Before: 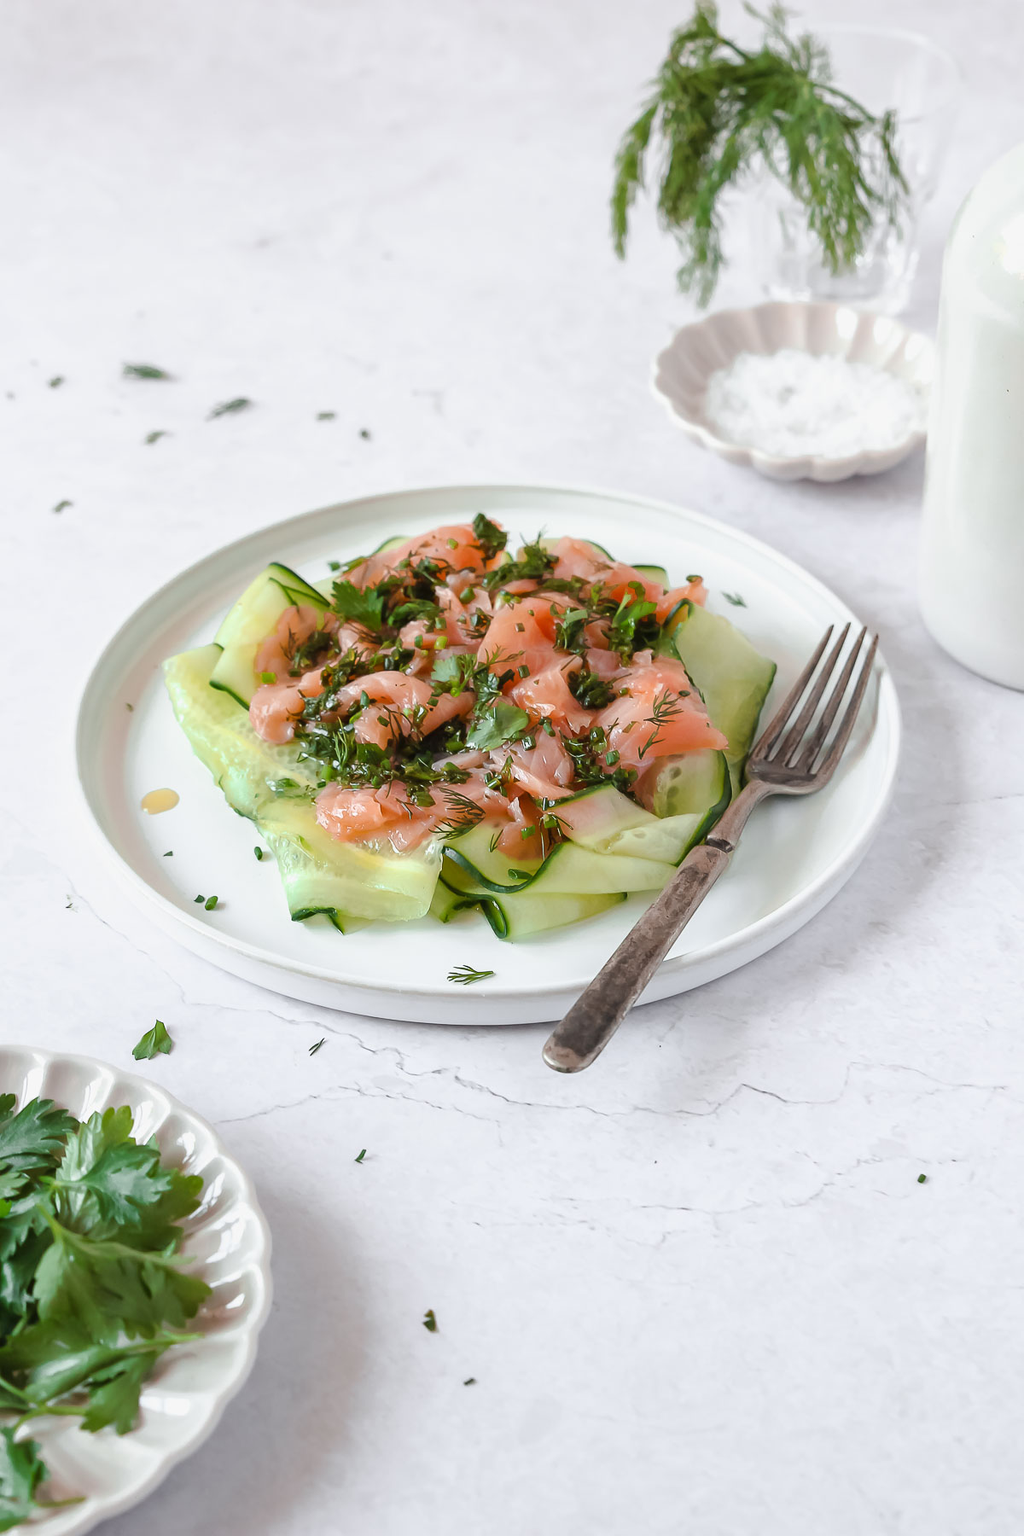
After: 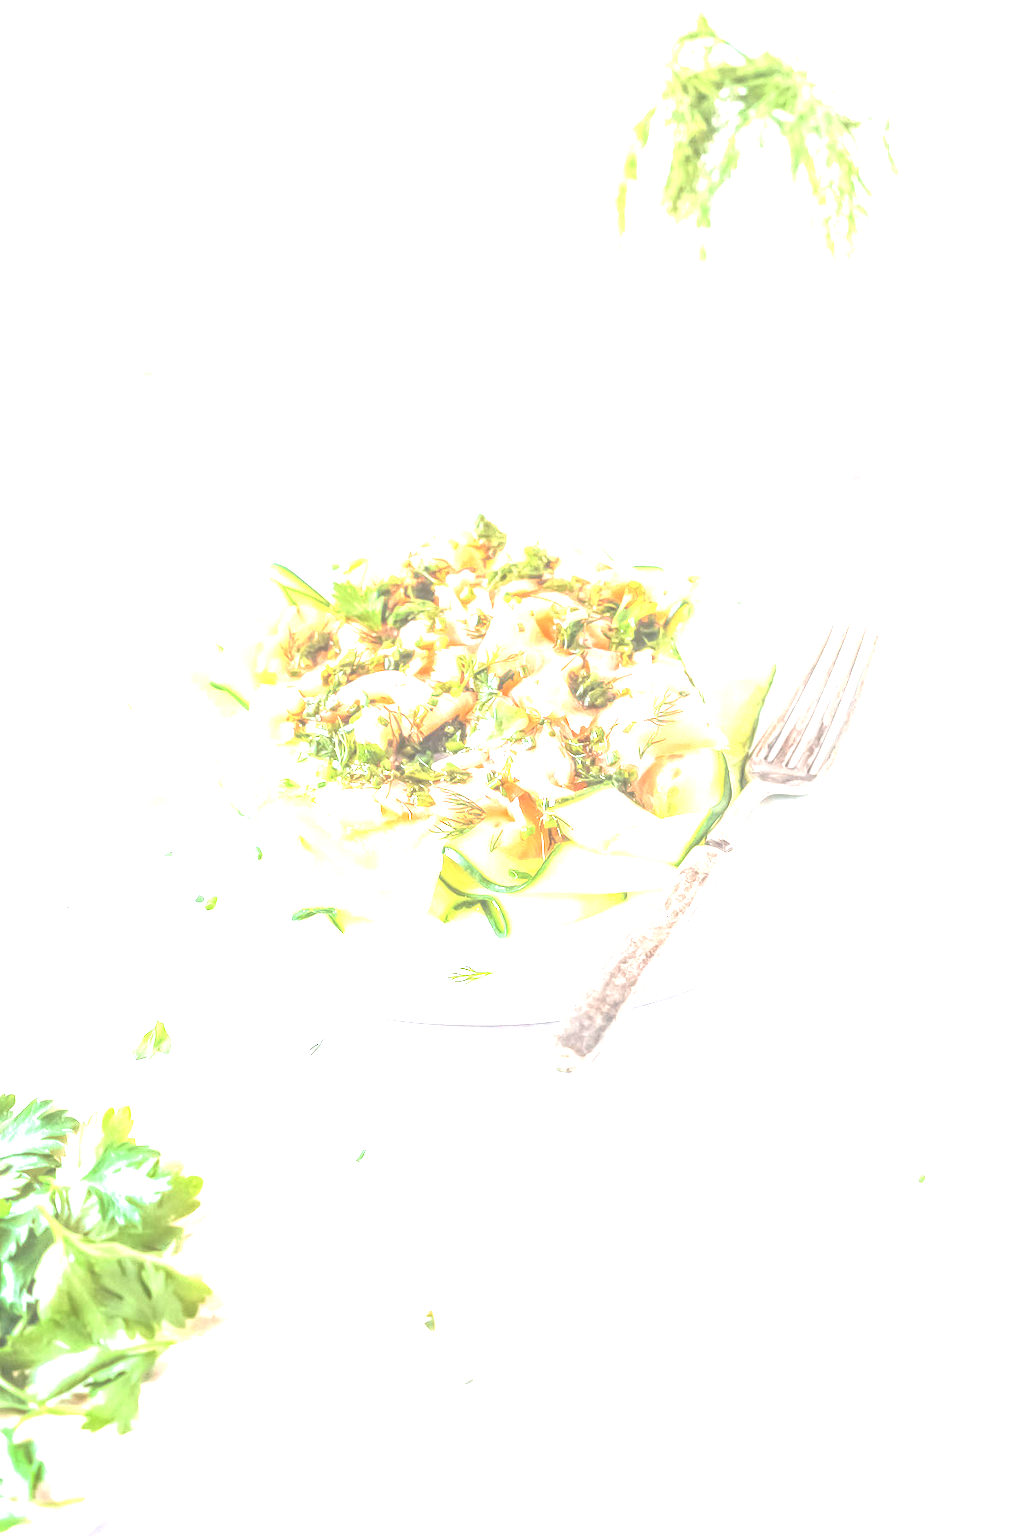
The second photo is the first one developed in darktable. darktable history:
local contrast: highlights 66%, shadows 32%, detail 166%, midtone range 0.2
exposure: black level correction 0, exposure 1.991 EV, compensate exposure bias true, compensate highlight preservation false
